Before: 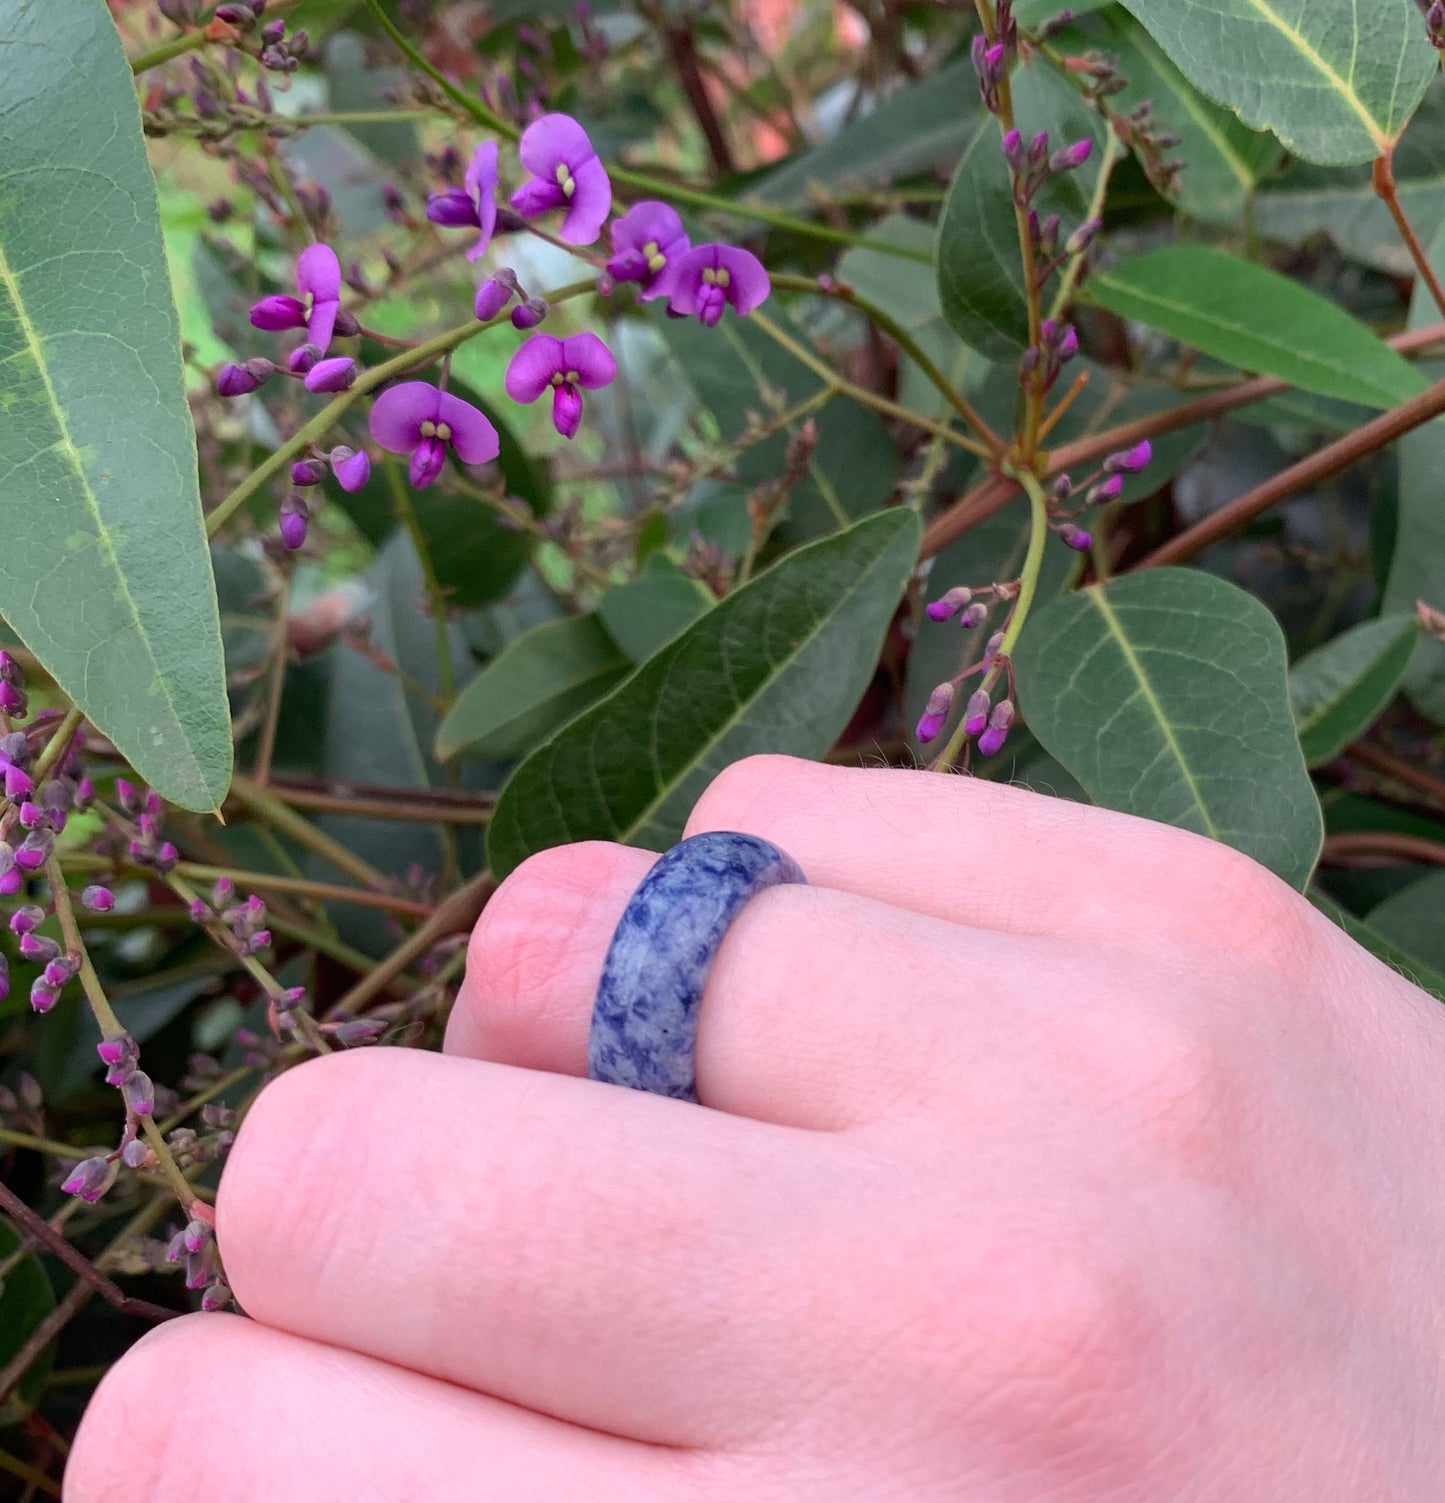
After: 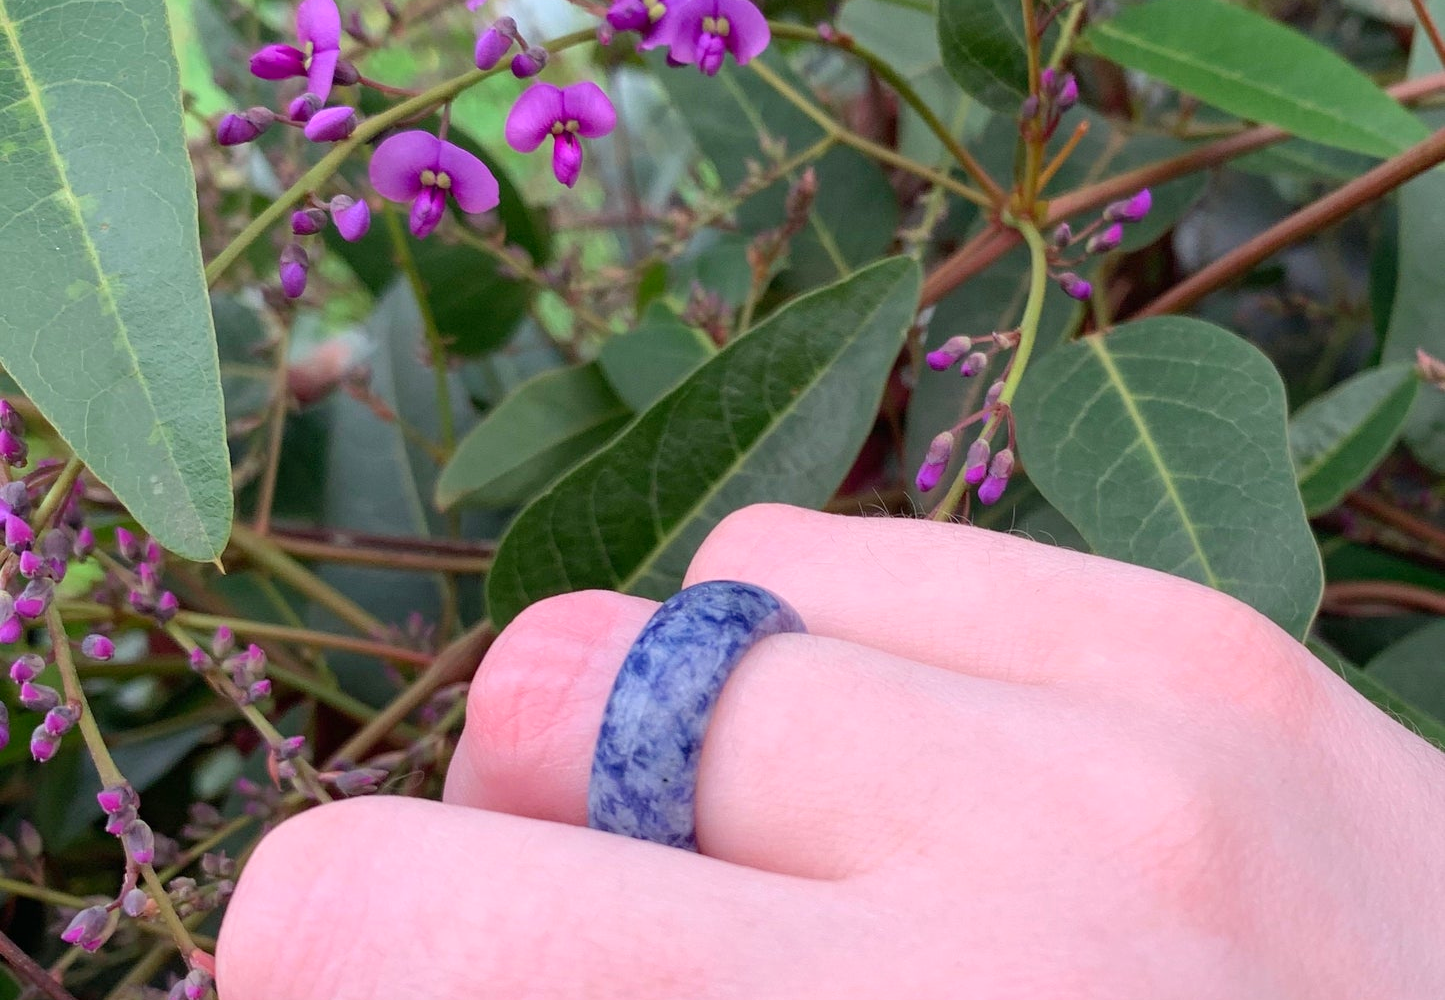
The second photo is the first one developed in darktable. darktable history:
levels: levels [0, 0.478, 1]
exposure: compensate exposure bias true, compensate highlight preservation false
crop: top 16.727%, bottom 16.727%
